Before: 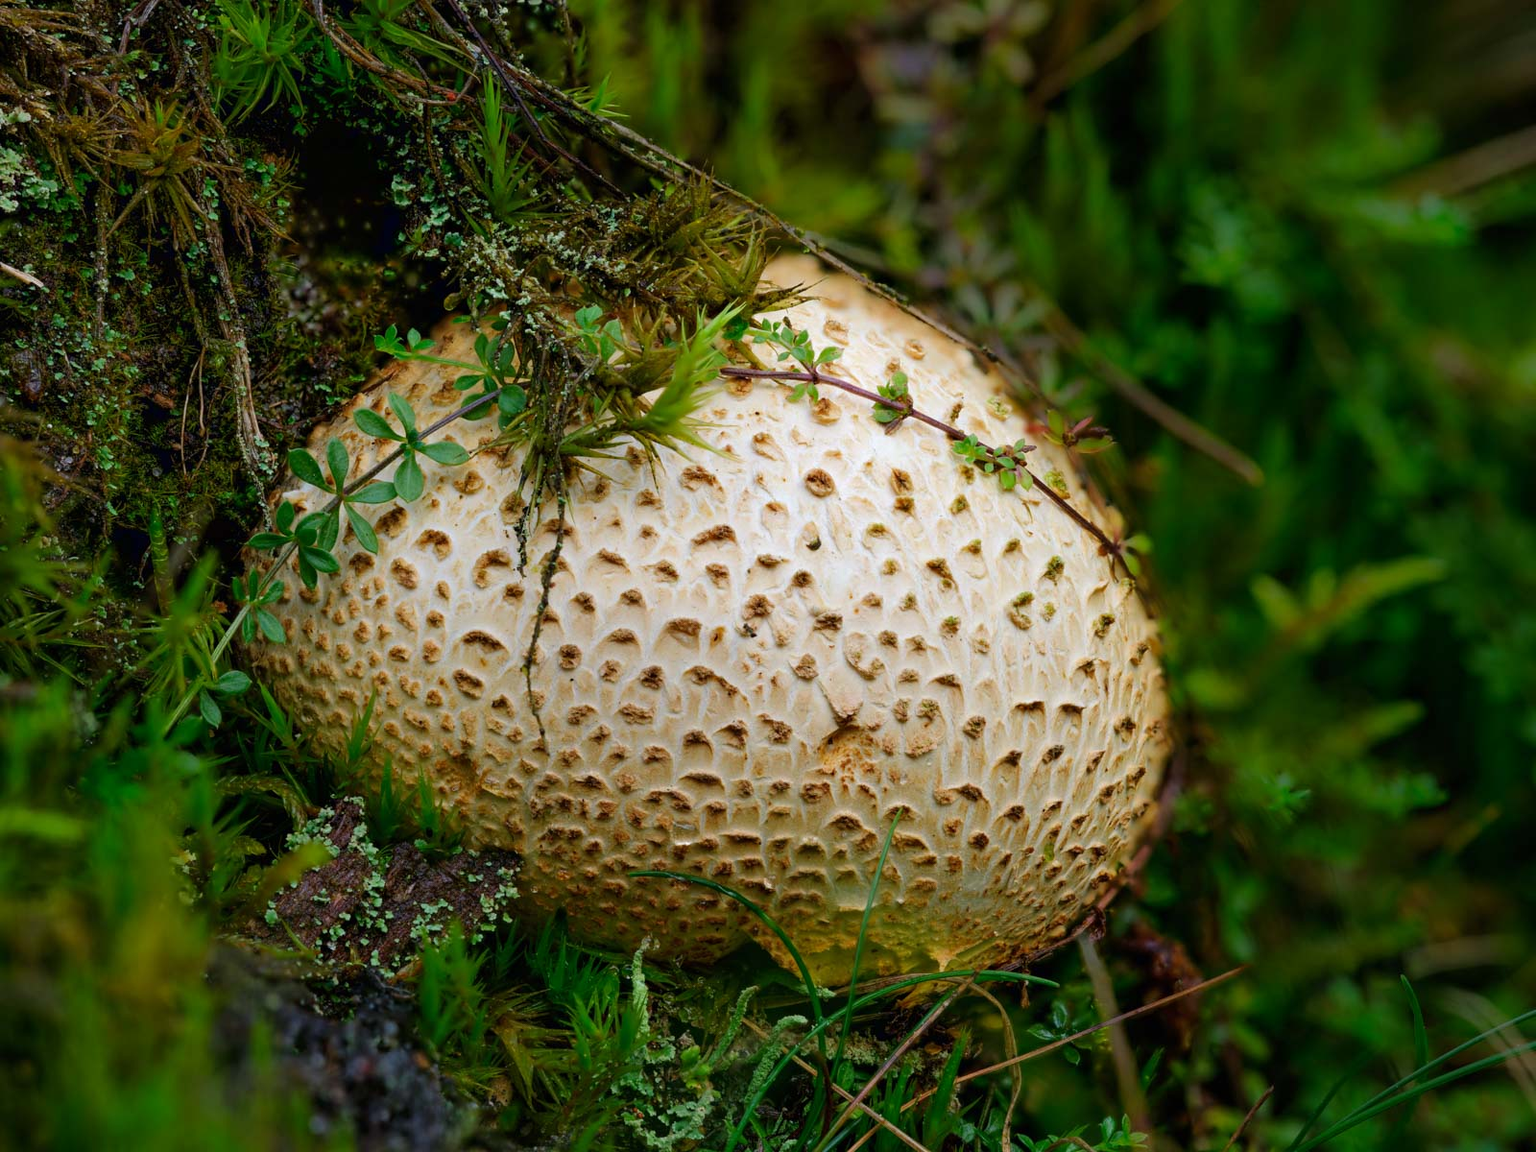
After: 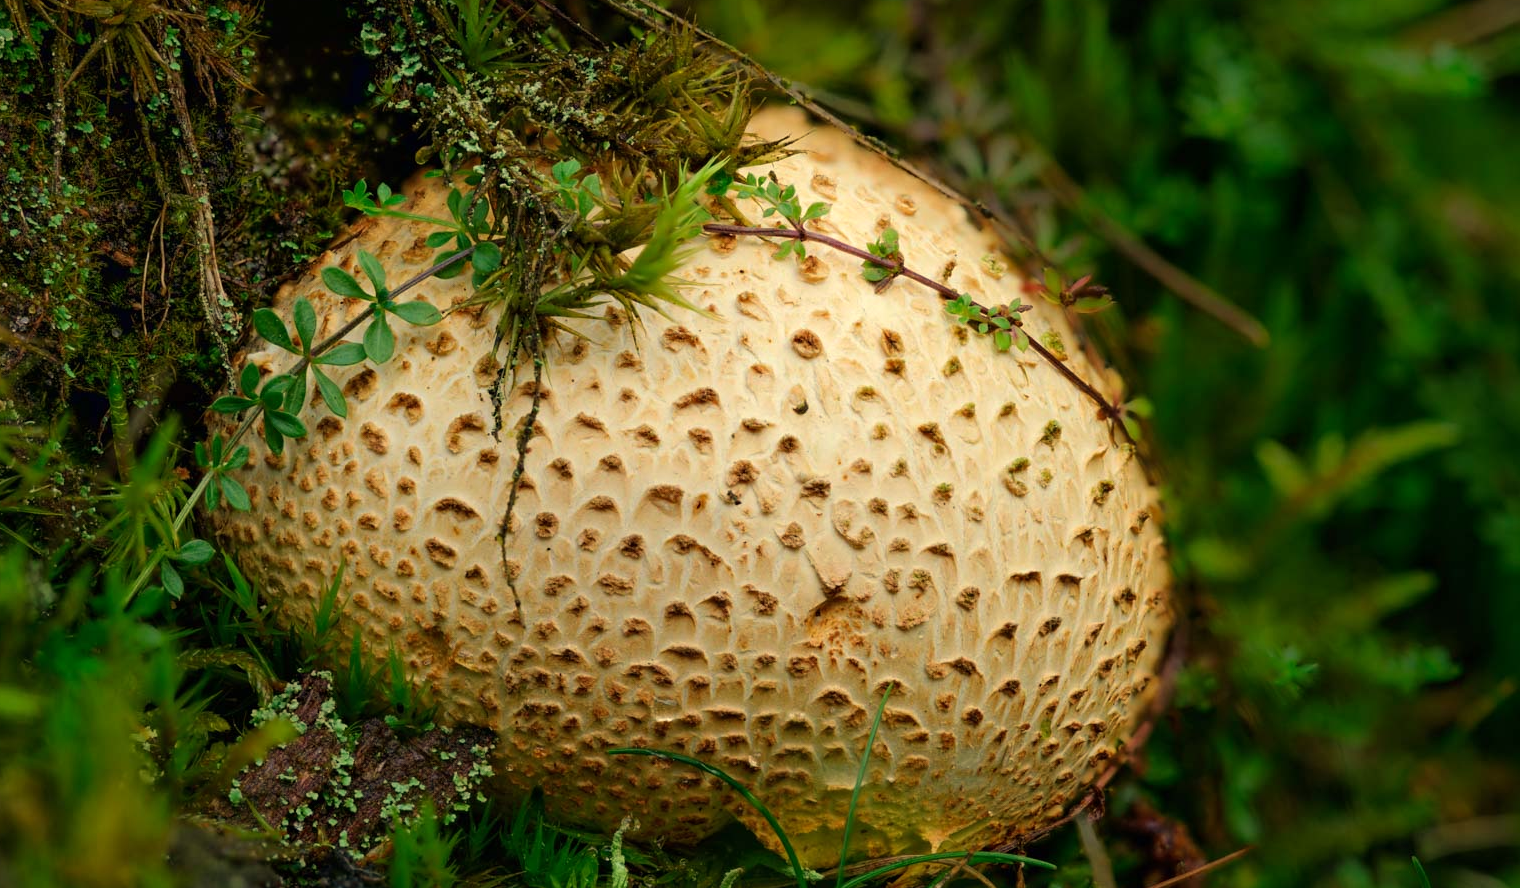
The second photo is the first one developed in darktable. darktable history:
white balance: red 1.08, blue 0.791
crop and rotate: left 2.991%, top 13.302%, right 1.981%, bottom 12.636%
